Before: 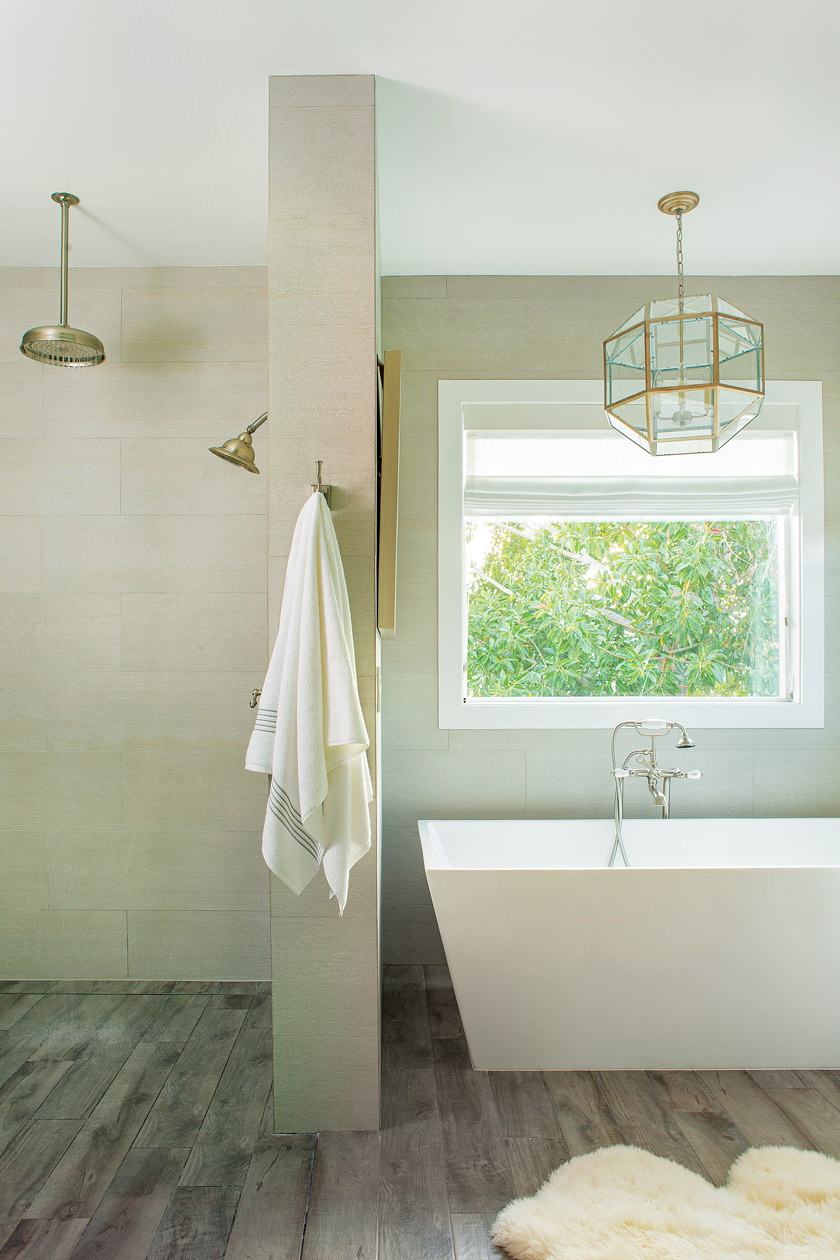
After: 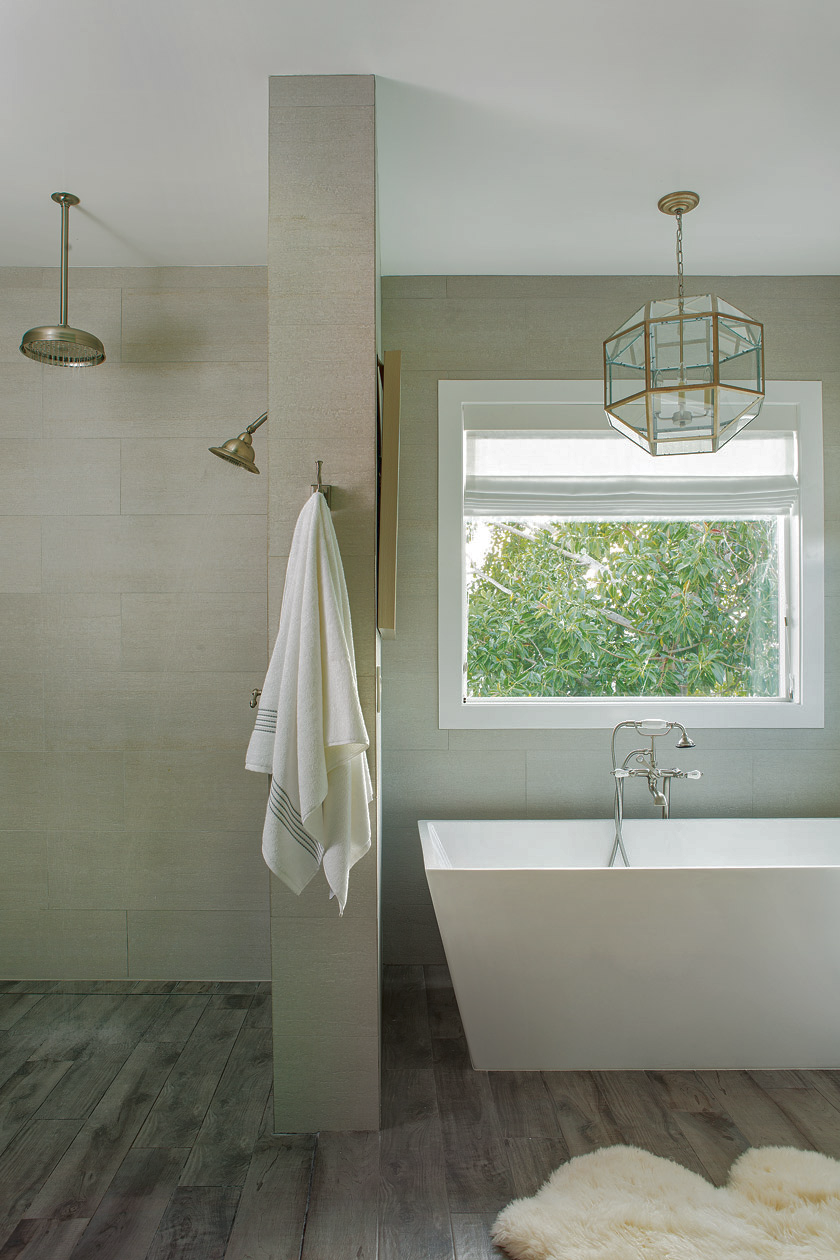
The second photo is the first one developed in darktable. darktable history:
tone curve: curves: ch0 [(0, 0) (0.003, 0.029) (0.011, 0.034) (0.025, 0.044) (0.044, 0.057) (0.069, 0.07) (0.1, 0.084) (0.136, 0.104) (0.177, 0.127) (0.224, 0.156) (0.277, 0.192) (0.335, 0.236) (0.399, 0.284) (0.468, 0.339) (0.543, 0.393) (0.623, 0.454) (0.709, 0.541) (0.801, 0.65) (0.898, 0.766) (1, 1)], color space Lab, linked channels, preserve colors none
